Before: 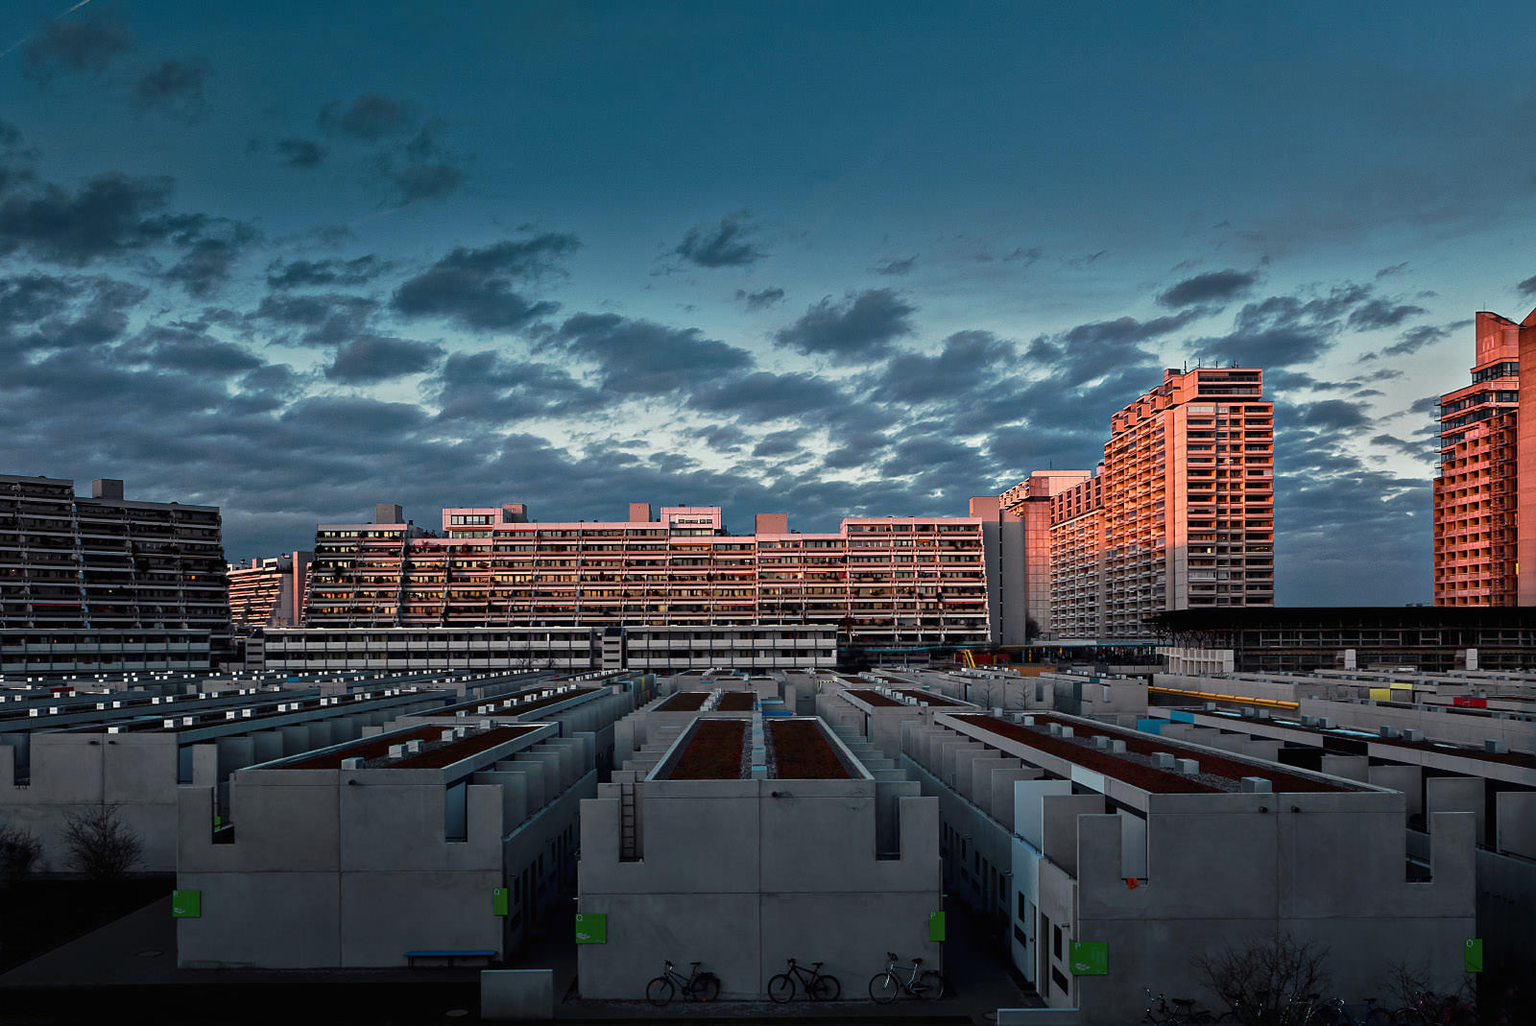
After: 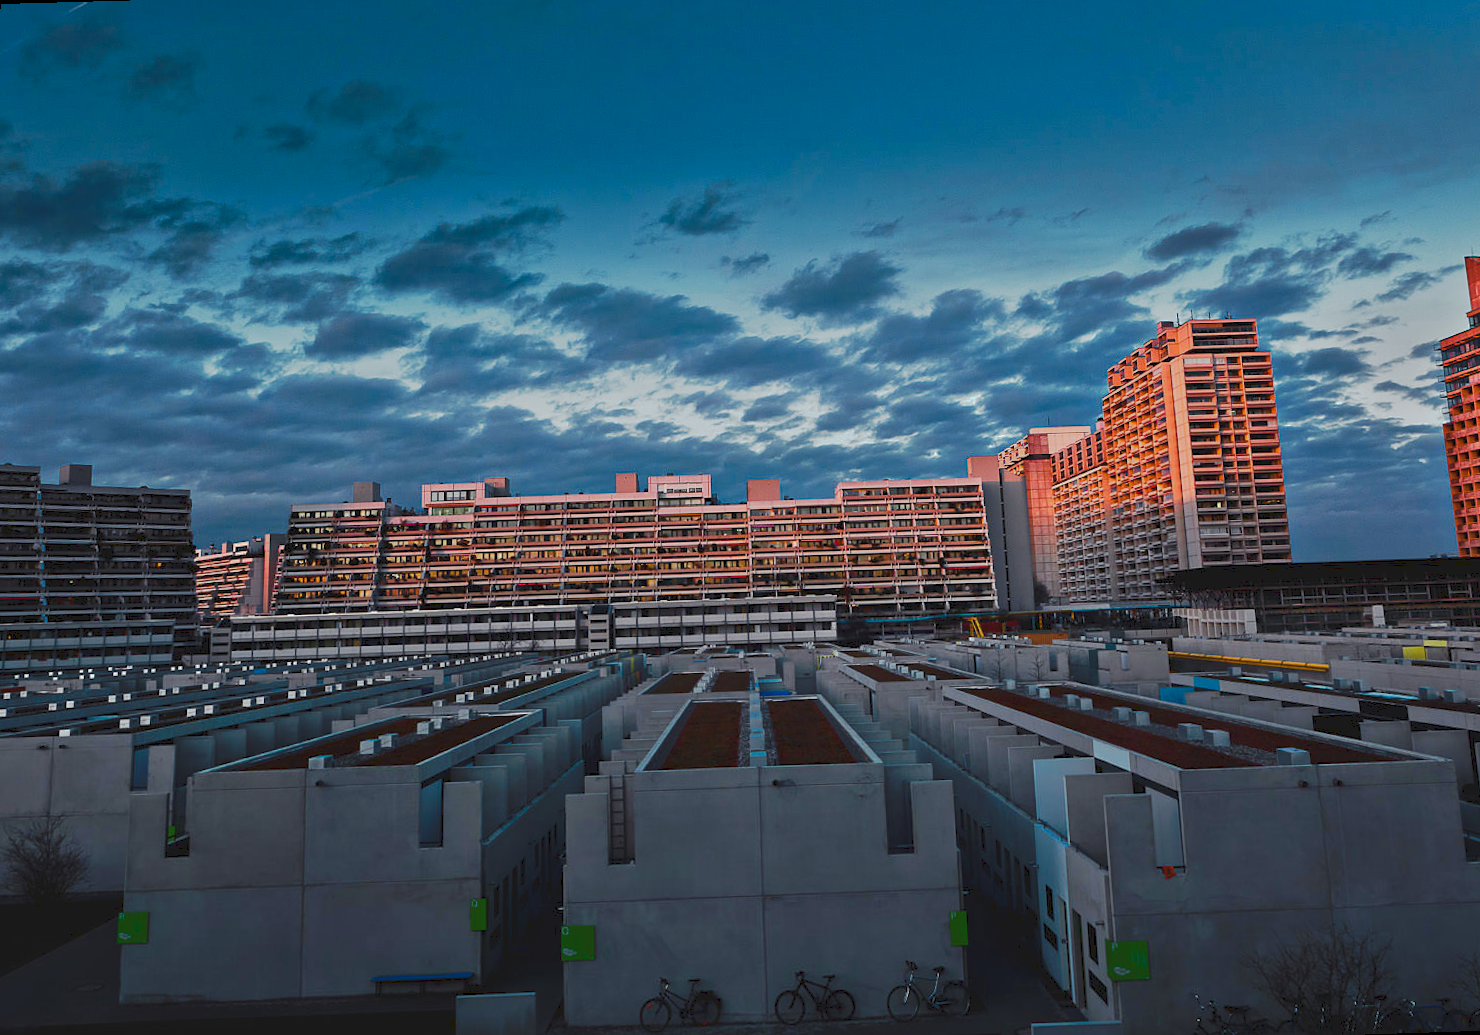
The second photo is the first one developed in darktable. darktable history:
color balance rgb: perceptual saturation grading › global saturation 35%, perceptual saturation grading › highlights -30%, perceptual saturation grading › shadows 35%, perceptual brilliance grading › global brilliance 3%, perceptual brilliance grading › highlights -3%, perceptual brilliance grading › shadows 3%
white balance: red 0.983, blue 1.036
tone curve: curves: ch0 [(0, 0) (0.003, 0.08) (0.011, 0.088) (0.025, 0.104) (0.044, 0.122) (0.069, 0.141) (0.1, 0.161) (0.136, 0.181) (0.177, 0.209) (0.224, 0.246) (0.277, 0.293) (0.335, 0.343) (0.399, 0.399) (0.468, 0.464) (0.543, 0.54) (0.623, 0.616) (0.709, 0.694) (0.801, 0.757) (0.898, 0.821) (1, 1)], preserve colors none
rotate and perspective: rotation -1.68°, lens shift (vertical) -0.146, crop left 0.049, crop right 0.912, crop top 0.032, crop bottom 0.96
